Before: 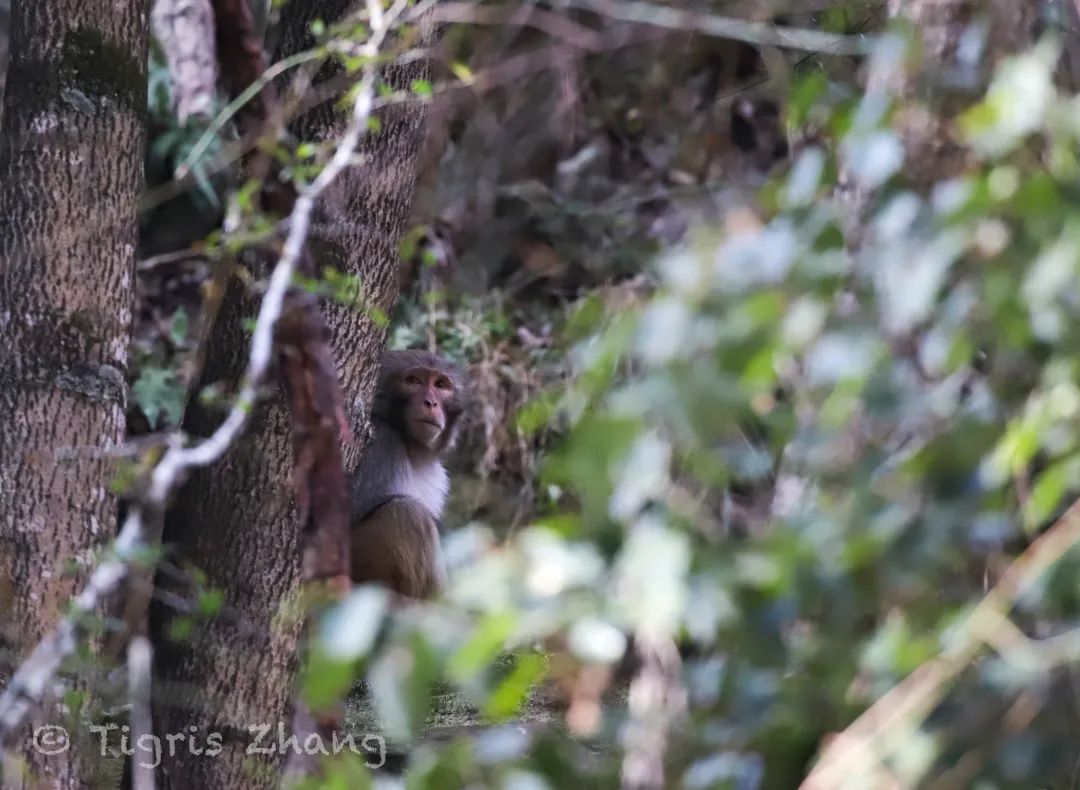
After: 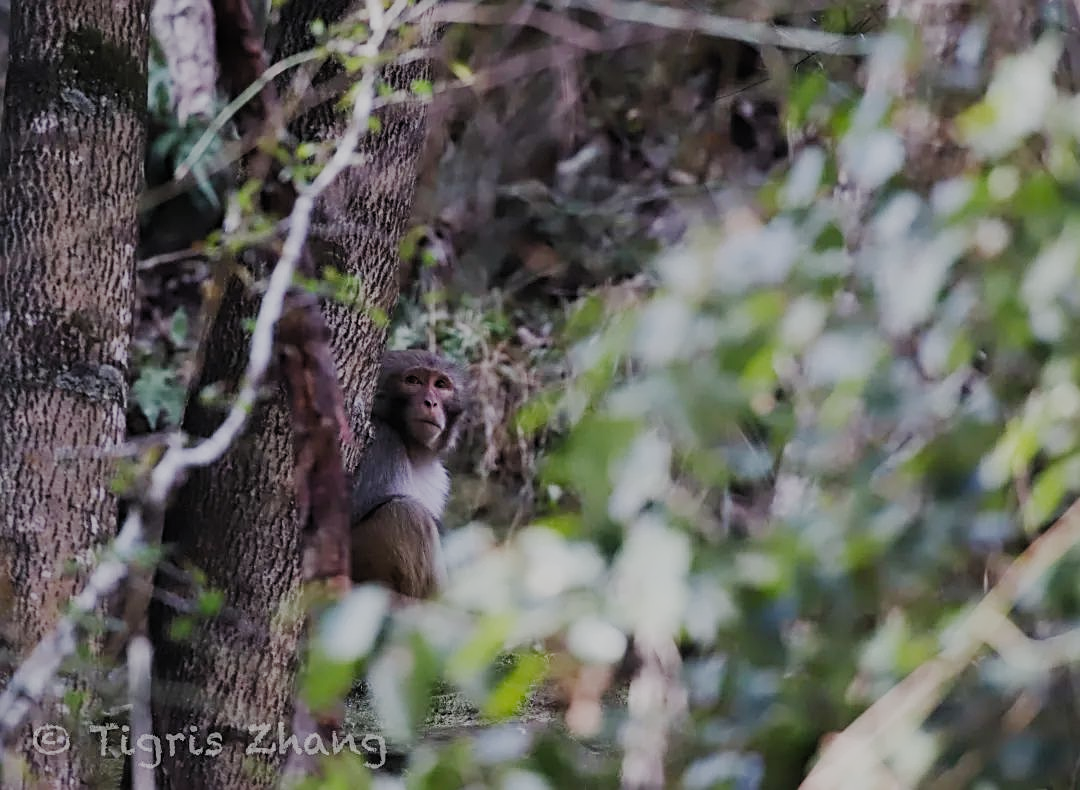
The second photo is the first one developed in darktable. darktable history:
sharpen: on, module defaults
filmic rgb: black relative exposure -6.92 EV, white relative exposure 5.67 EV, threshold 3.02 EV, hardness 2.86, preserve chrominance no, color science v5 (2021), contrast in shadows safe, contrast in highlights safe, enable highlight reconstruction true
